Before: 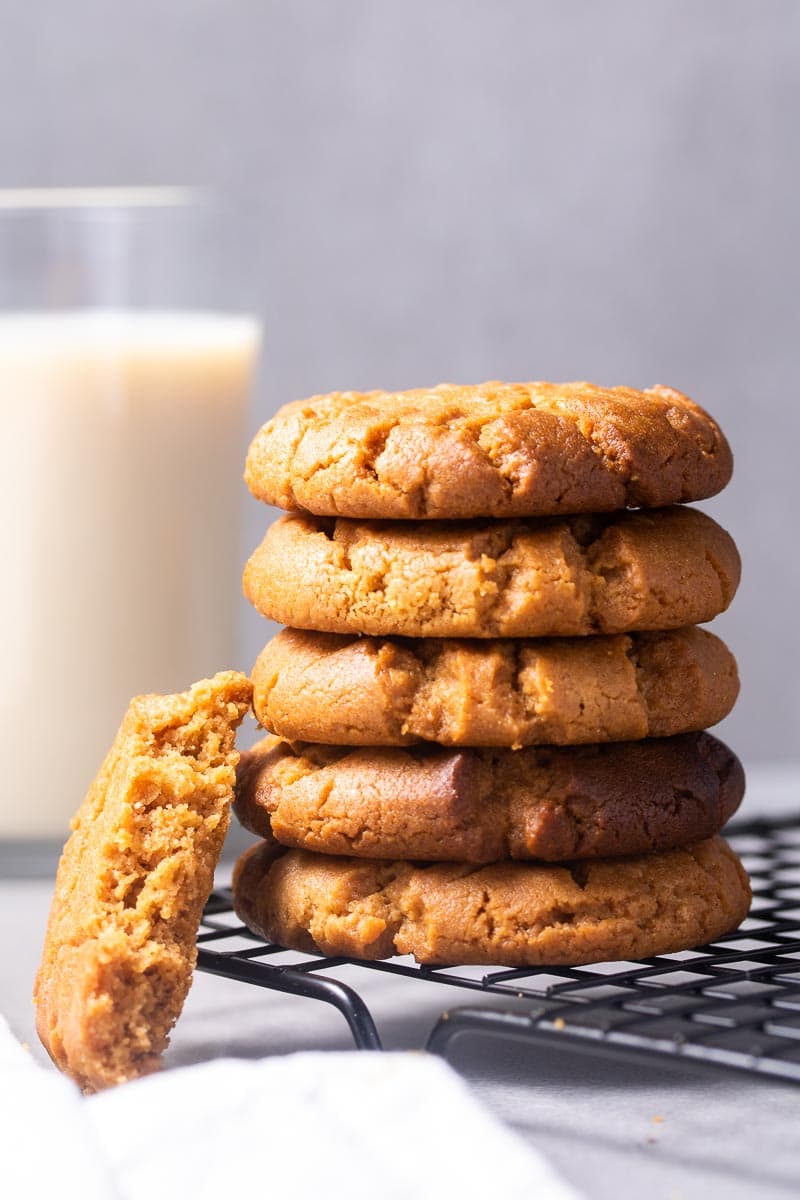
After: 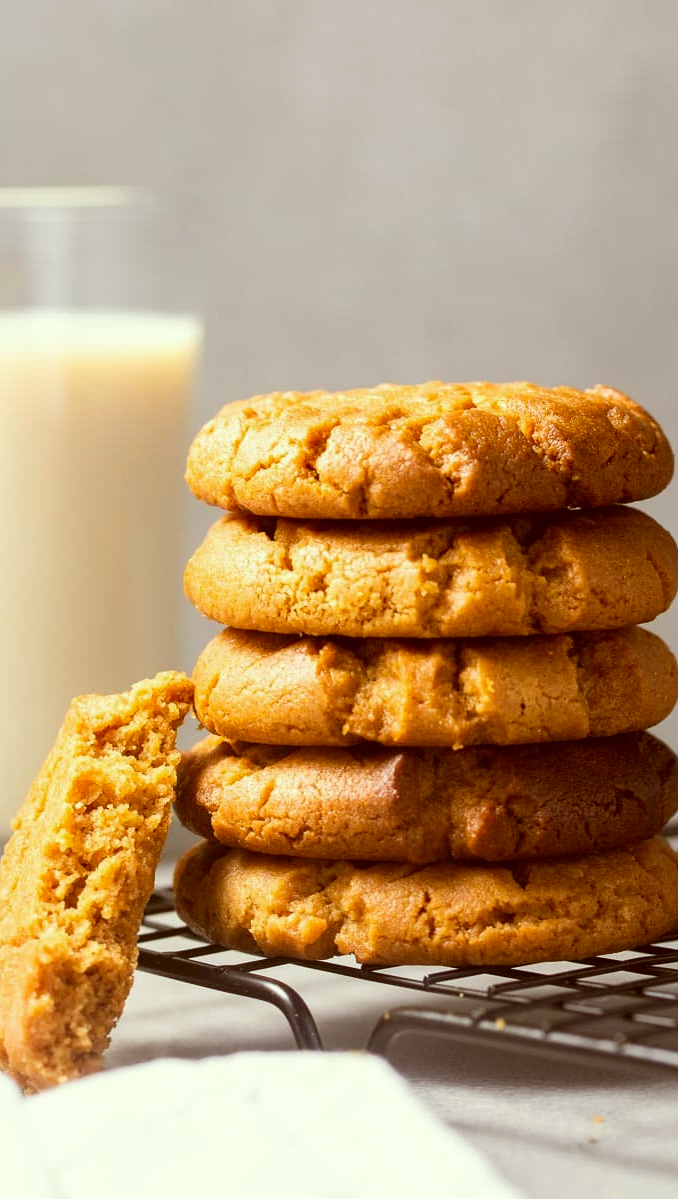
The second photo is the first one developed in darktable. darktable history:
crop: left 7.431%, right 7.817%
color correction: highlights a* -6.24, highlights b* 9.39, shadows a* 10.61, shadows b* 23.72
